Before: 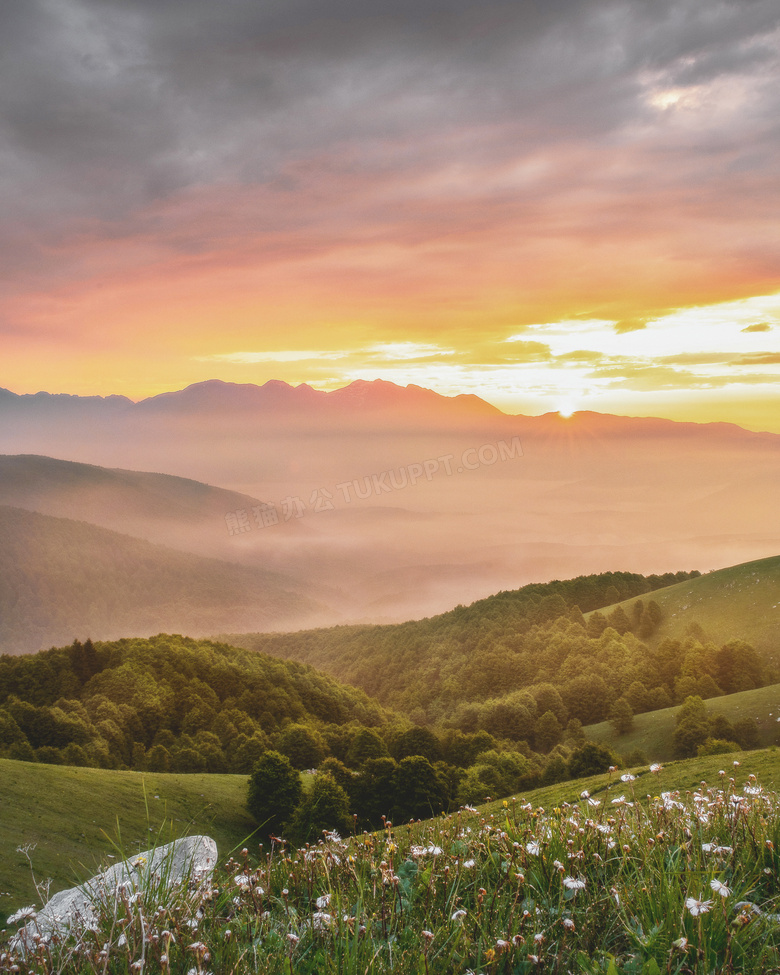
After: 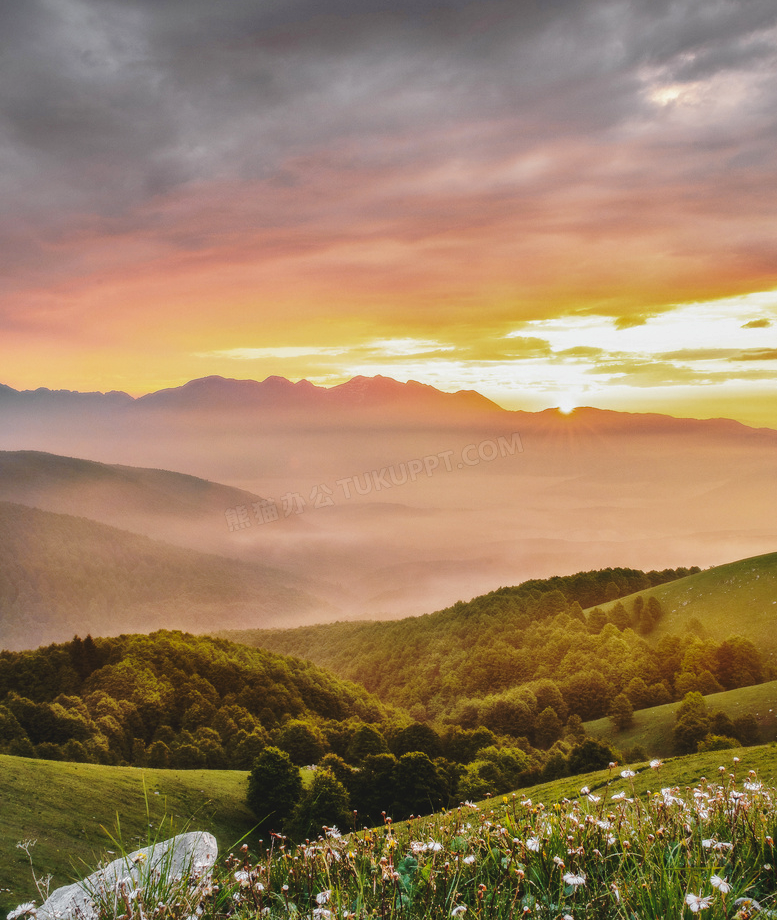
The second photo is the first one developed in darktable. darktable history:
base curve: curves: ch0 [(0, 0) (0.073, 0.04) (0.157, 0.139) (0.492, 0.492) (0.758, 0.758) (1, 1)], preserve colors none
crop: top 0.462%, right 0.265%, bottom 5.09%
shadows and highlights: shadows 60.17, highlights color adjustment 41.55%, soften with gaussian
